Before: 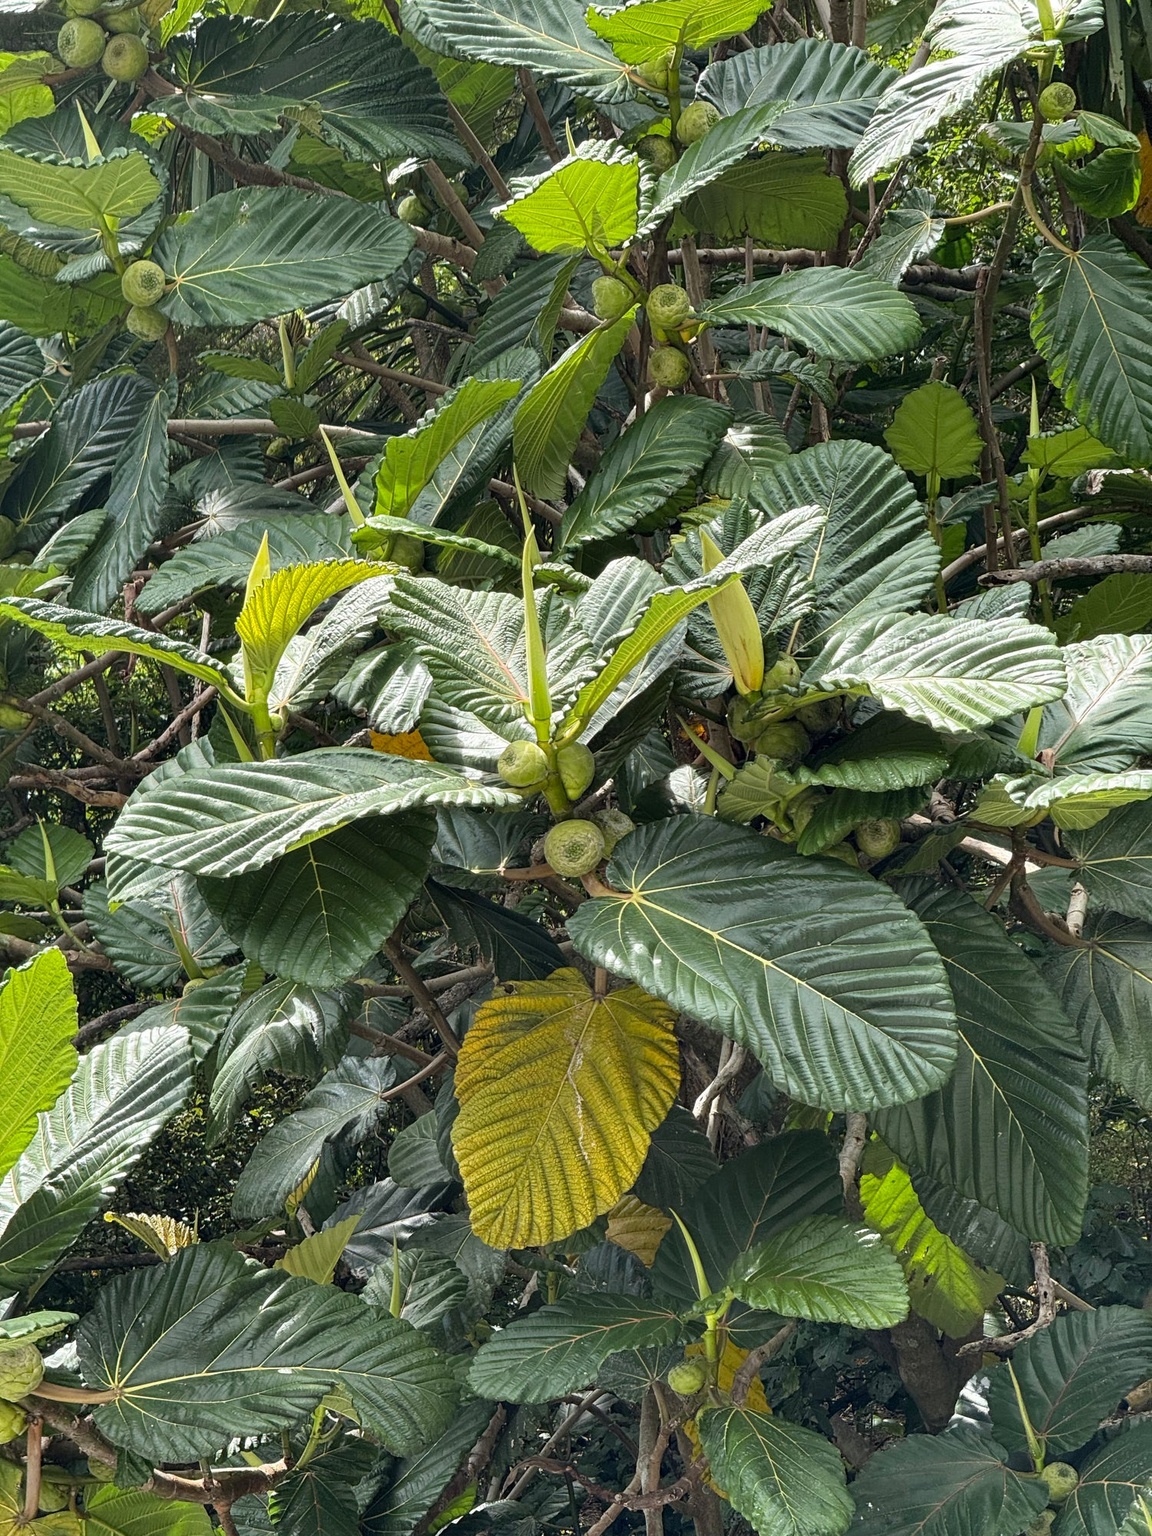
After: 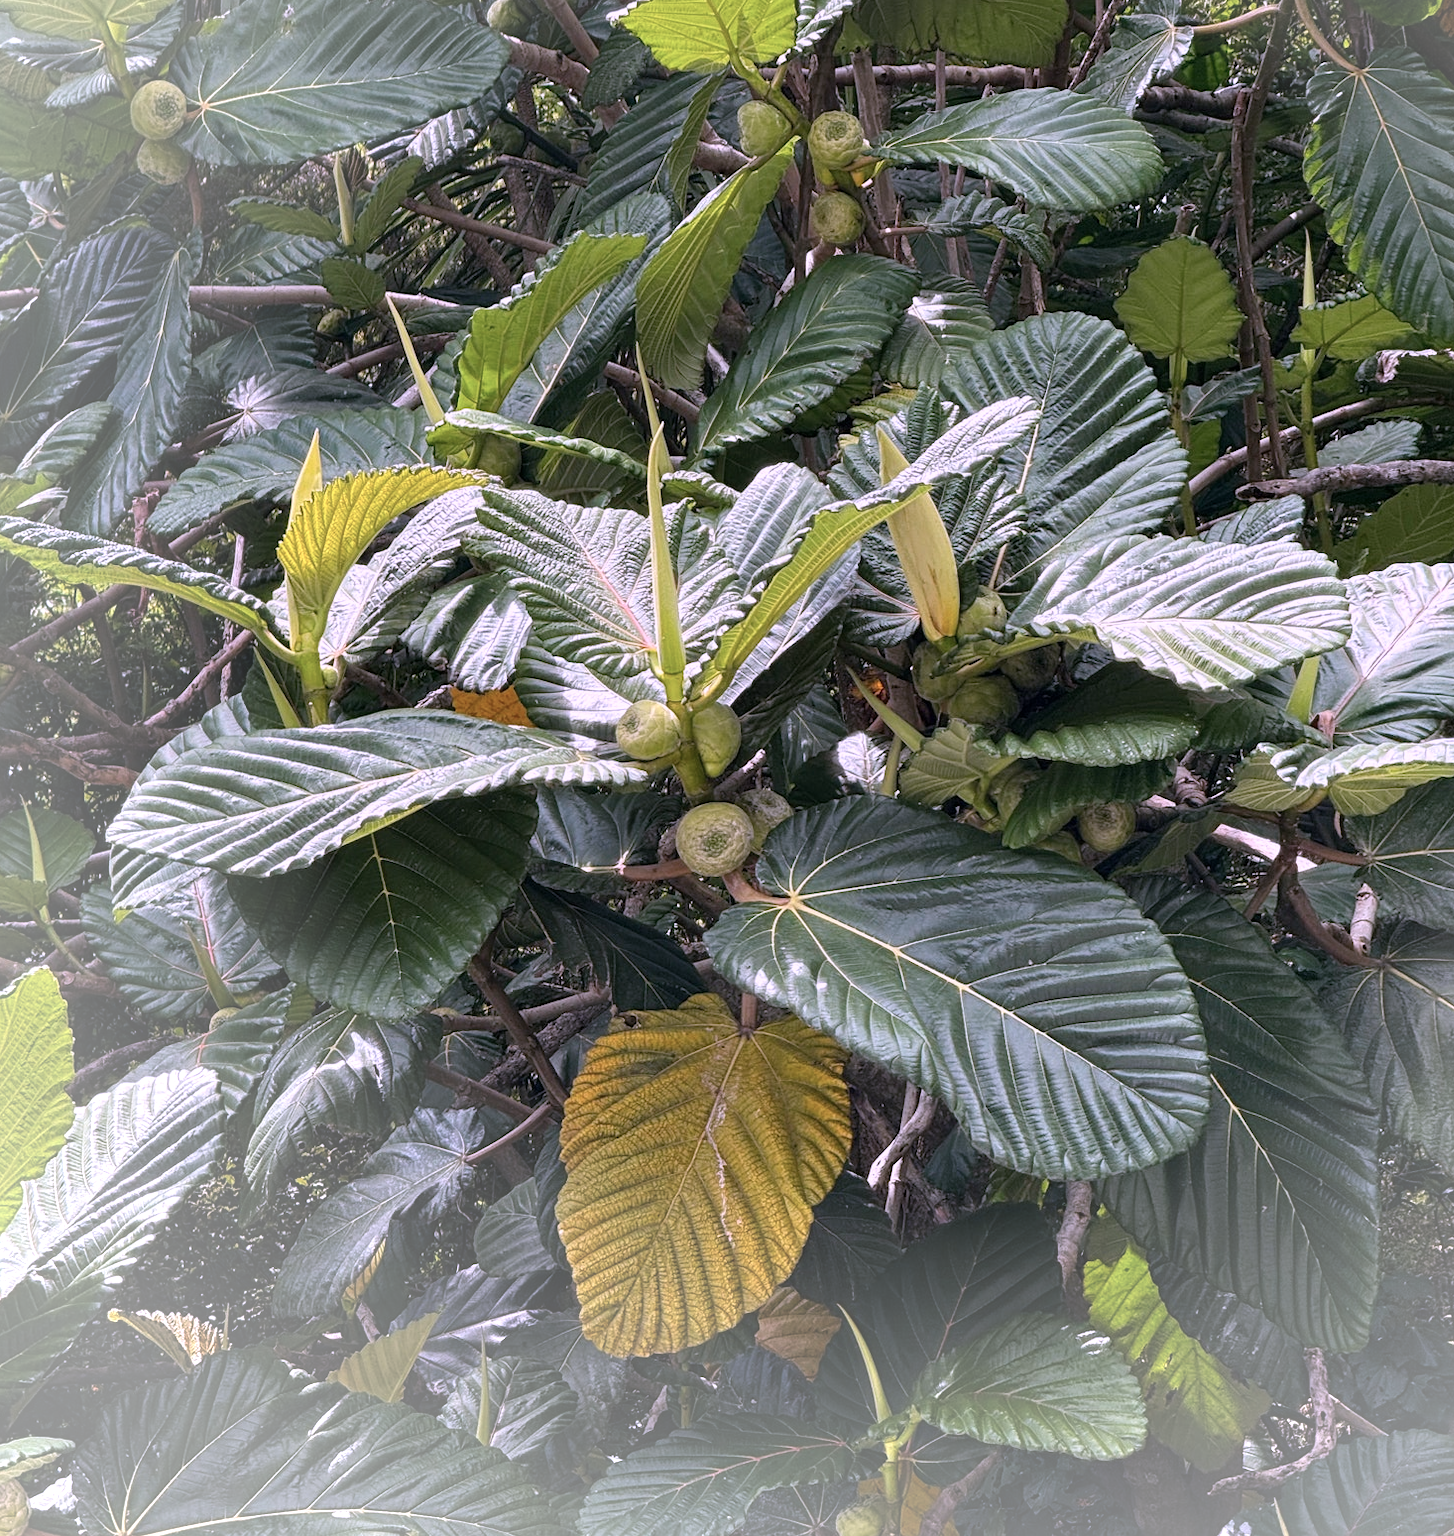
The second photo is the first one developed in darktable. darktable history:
crop and rotate: left 1.895%, top 12.936%, right 0.267%, bottom 9.586%
vignetting: fall-off radius 61.07%, brightness 0.301, saturation -0.002, center (0.218, -0.241)
color correction: highlights a* 15.18, highlights b* -24.54
base curve: preserve colors none
